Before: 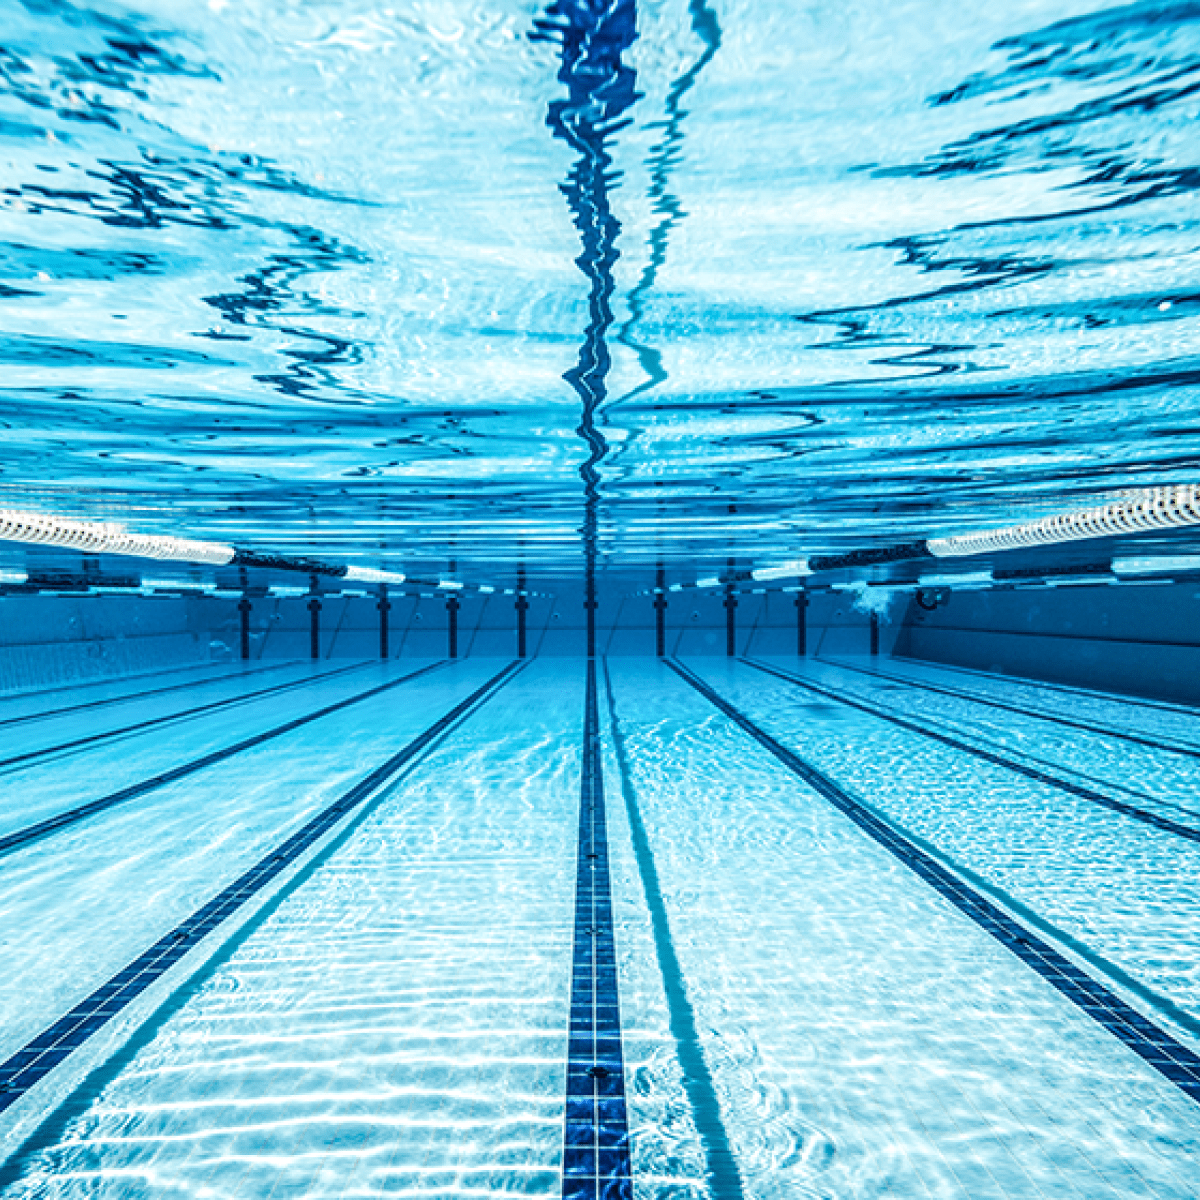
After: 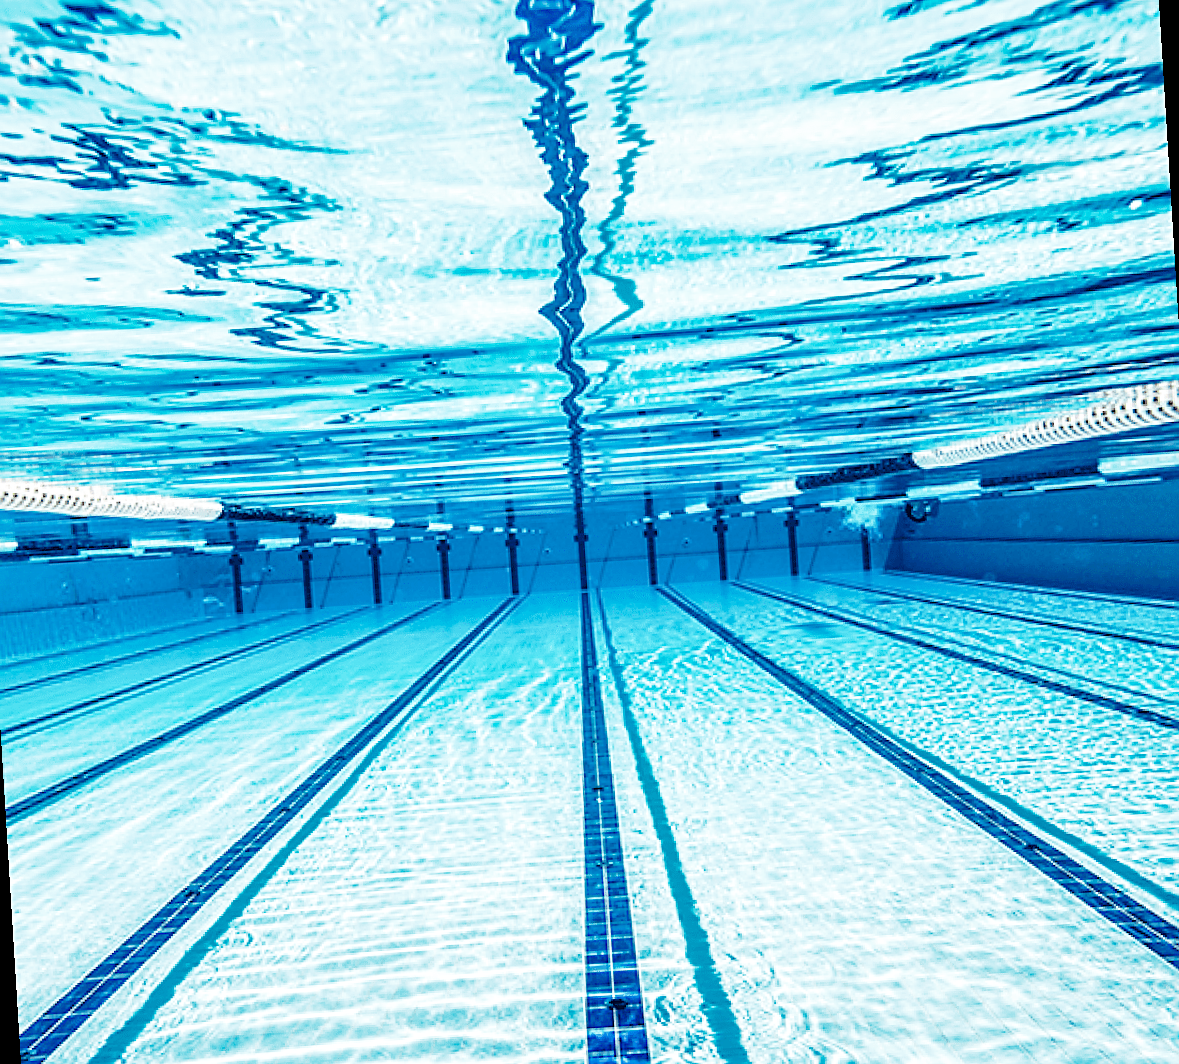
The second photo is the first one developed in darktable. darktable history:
rotate and perspective: rotation -3.52°, crop left 0.036, crop right 0.964, crop top 0.081, crop bottom 0.919
shadows and highlights: on, module defaults
sharpen: on, module defaults
base curve: curves: ch0 [(0, 0) (0.028, 0.03) (0.121, 0.232) (0.46, 0.748) (0.859, 0.968) (1, 1)], preserve colors none
